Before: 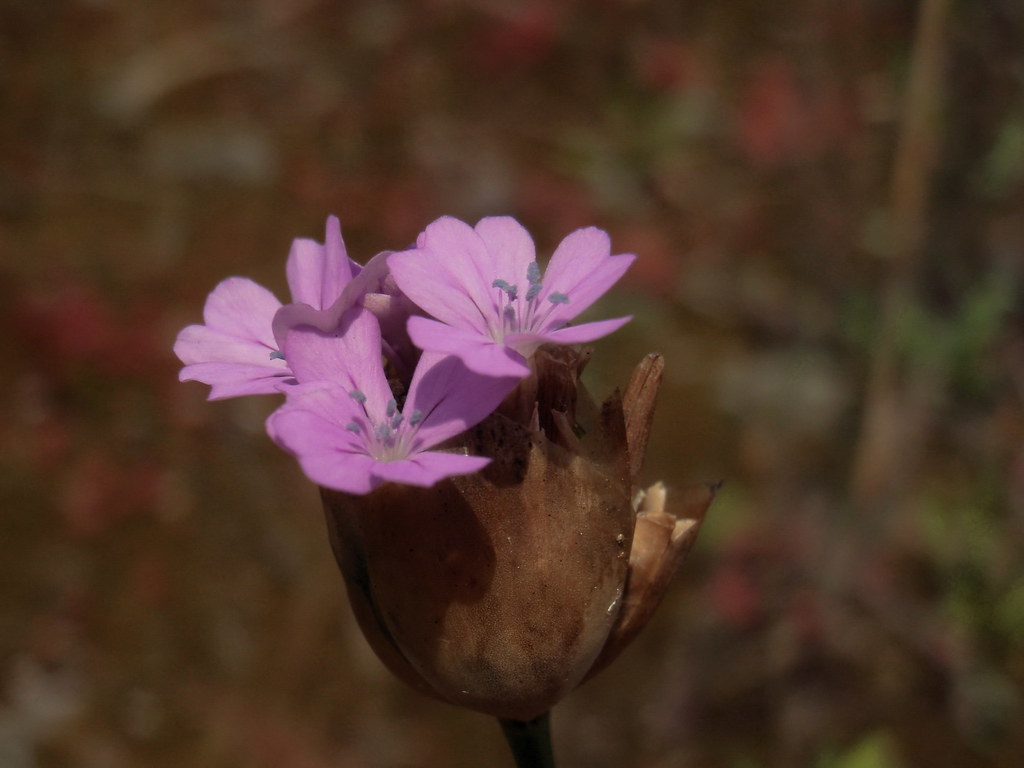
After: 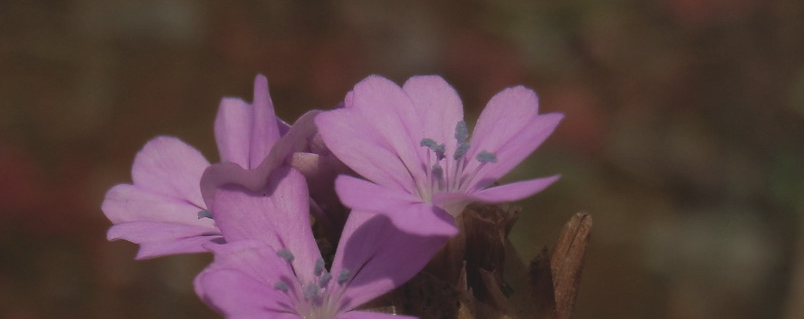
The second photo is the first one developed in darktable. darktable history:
crop: left 7.036%, top 18.398%, right 14.379%, bottom 40.043%
exposure: black level correction -0.015, exposure -0.5 EV, compensate highlight preservation false
